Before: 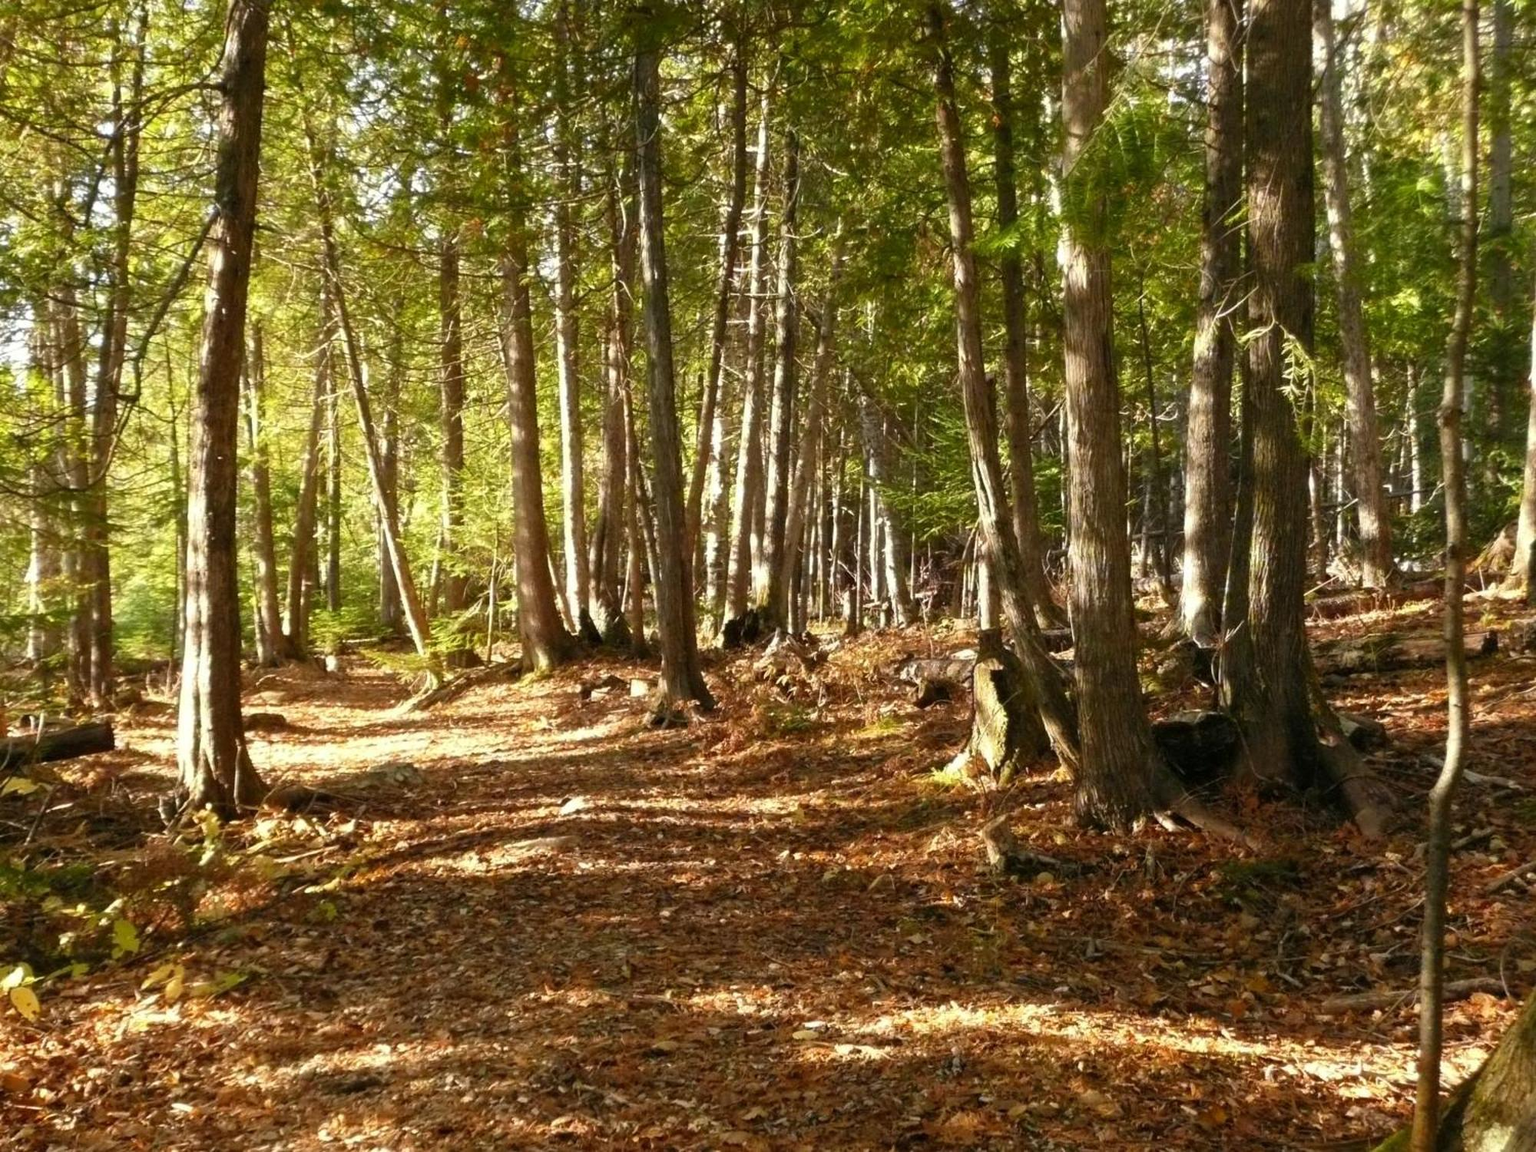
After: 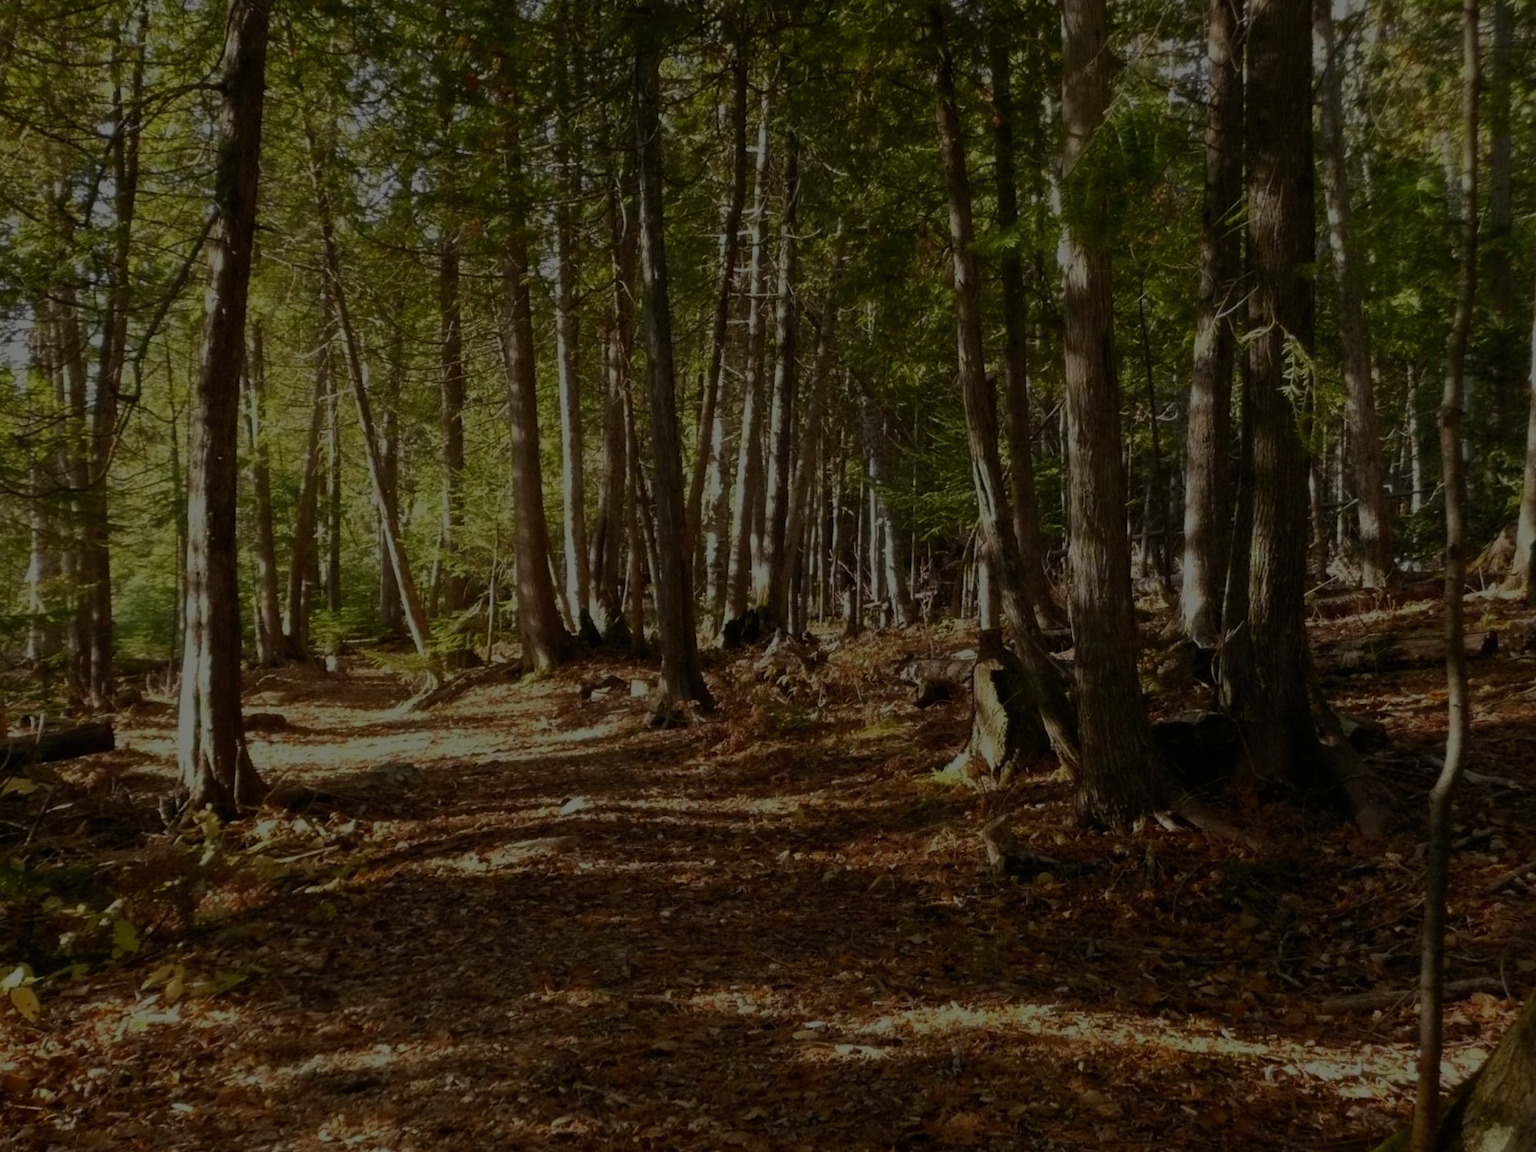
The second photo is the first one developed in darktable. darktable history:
exposure: exposure -2.432 EV, compensate highlight preservation false
